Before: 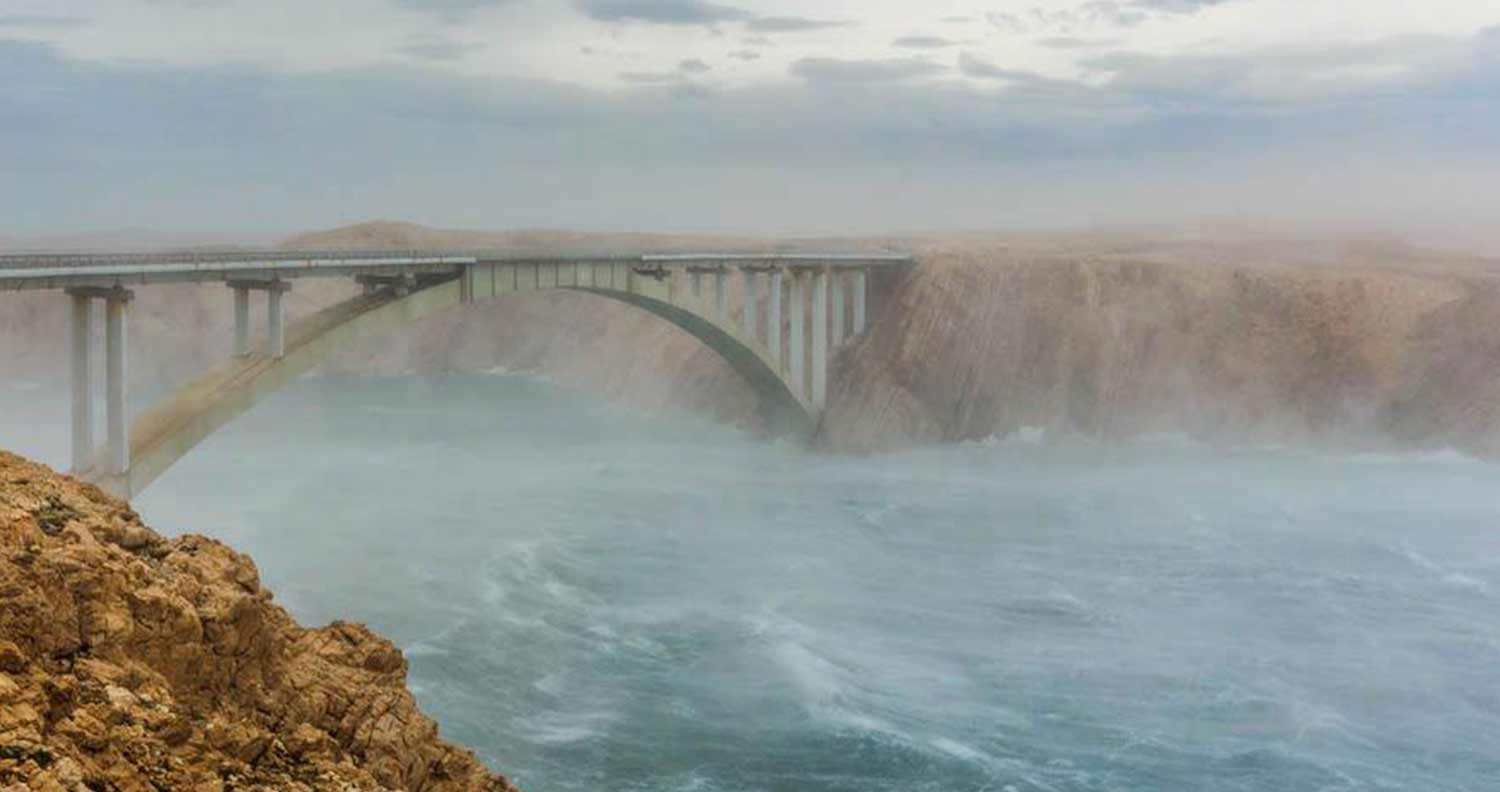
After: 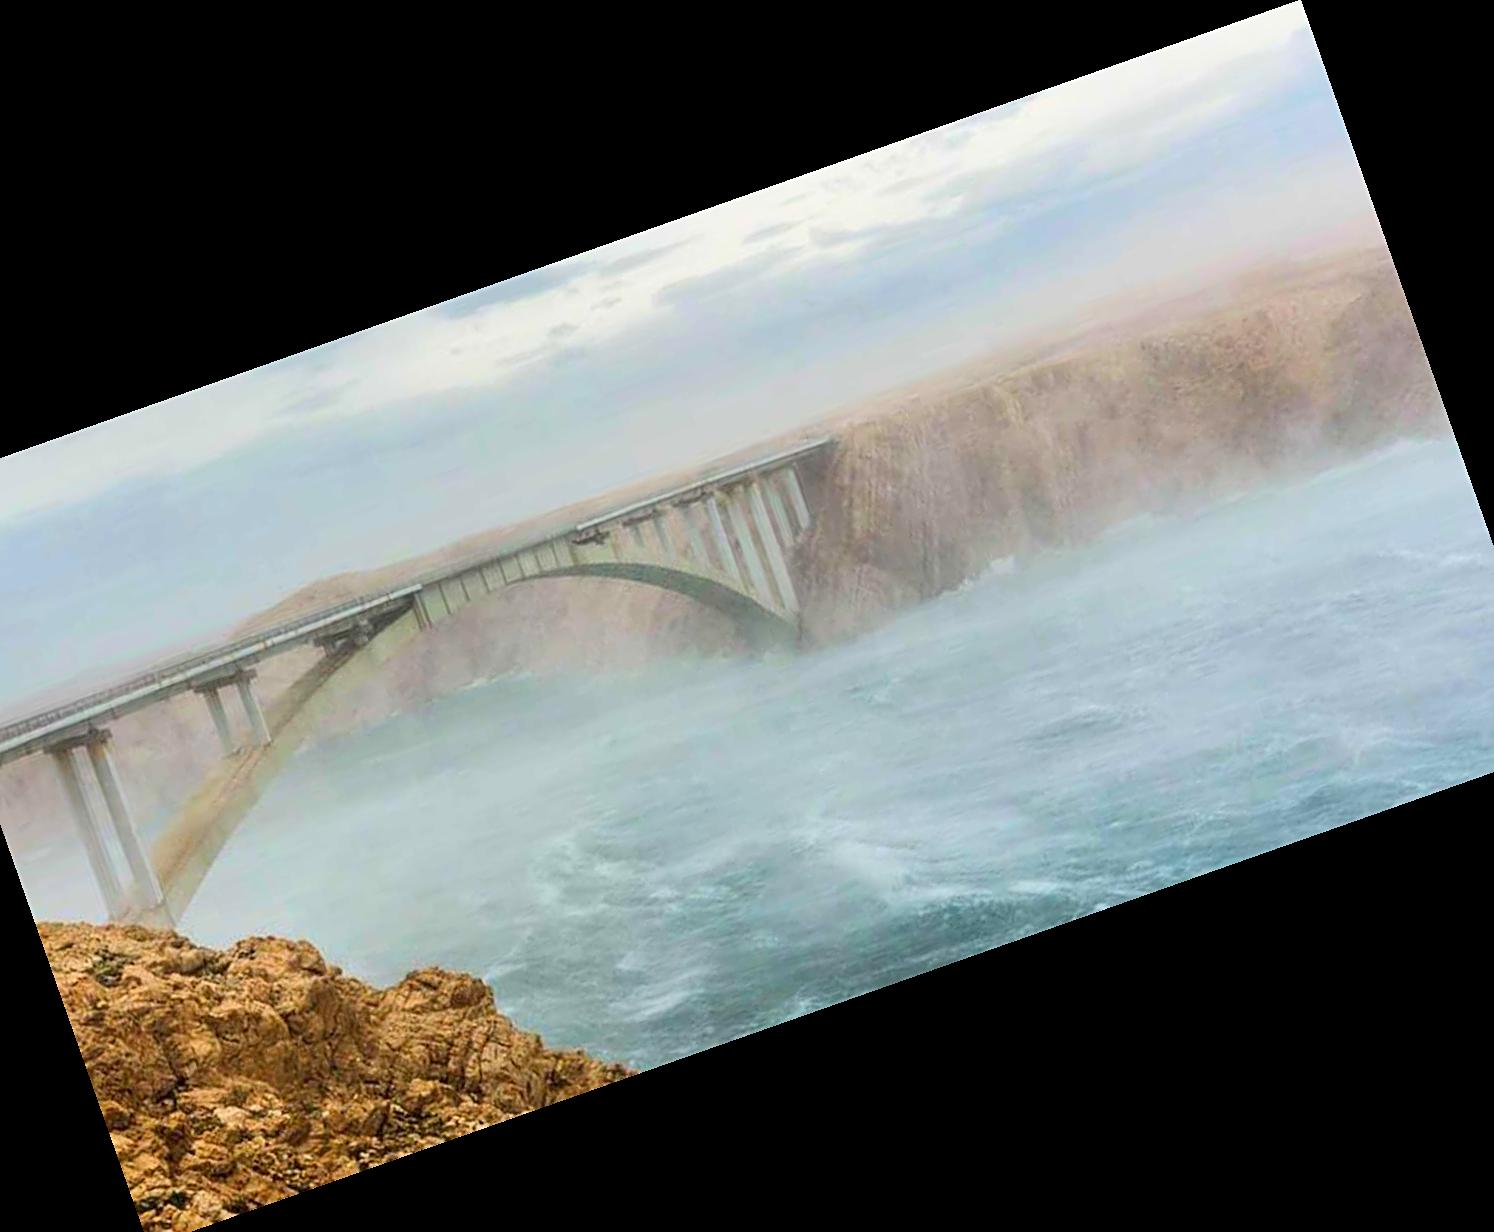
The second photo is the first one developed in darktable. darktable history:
white balance: emerald 1
contrast brightness saturation: contrast 0.2, brightness 0.16, saturation 0.22
crop and rotate: angle 19.43°, left 6.812%, right 4.125%, bottom 1.087%
sharpen: on, module defaults
